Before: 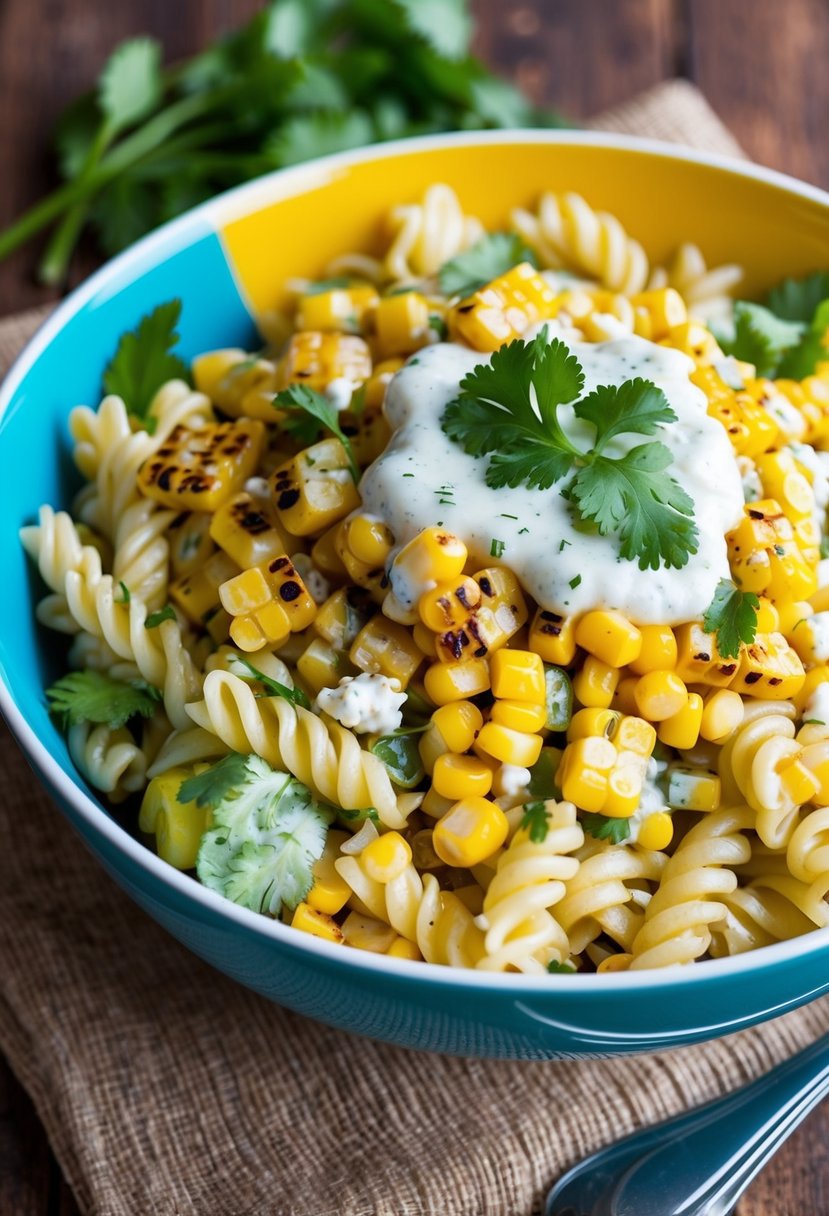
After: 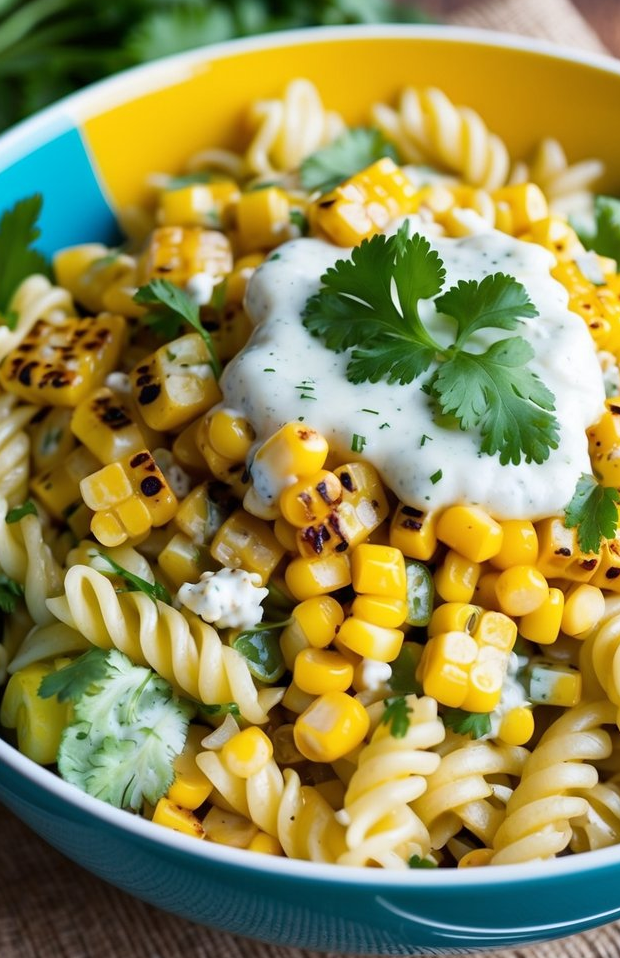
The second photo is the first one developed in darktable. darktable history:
crop: left 16.768%, top 8.653%, right 8.362%, bottom 12.485%
tone equalizer: on, module defaults
